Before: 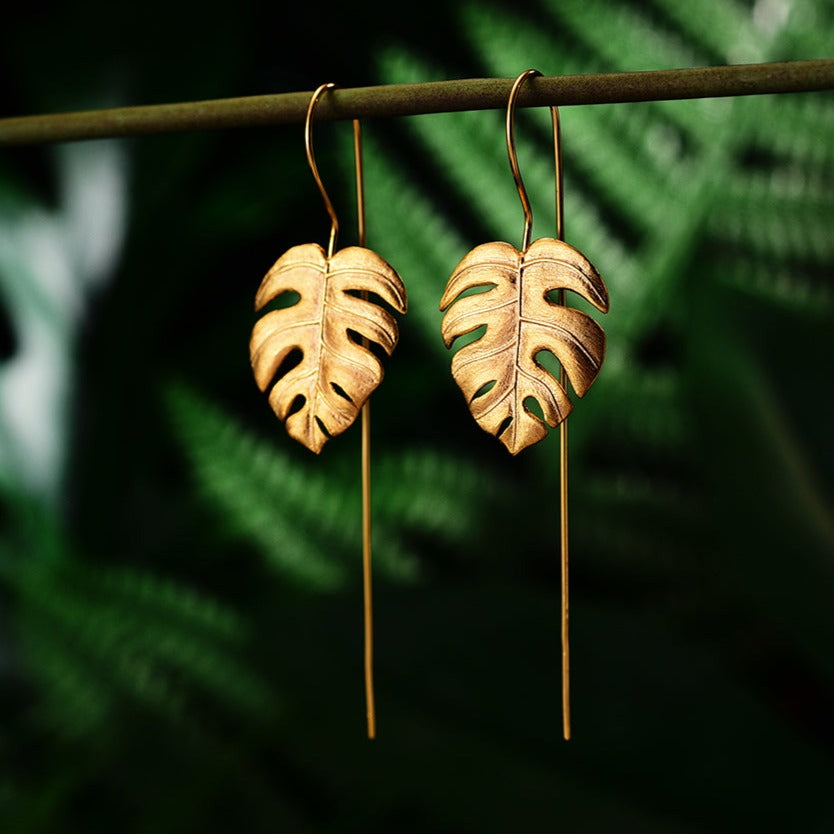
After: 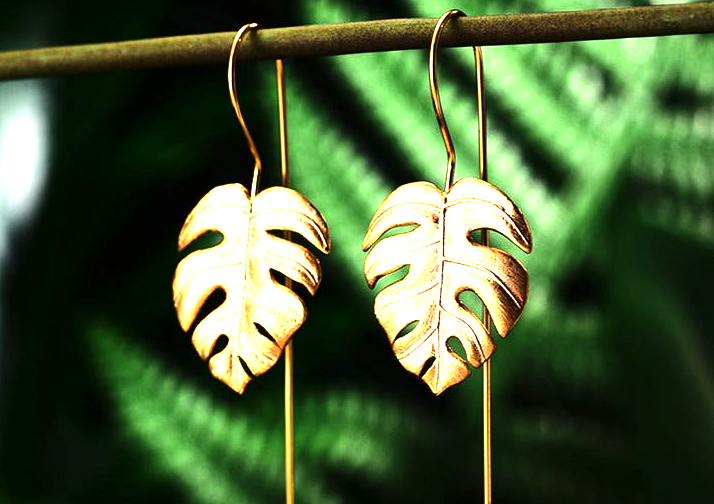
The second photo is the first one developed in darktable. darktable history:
exposure: exposure 1.223 EV, compensate highlight preservation false
tone equalizer: -8 EV -0.75 EV, -7 EV -0.7 EV, -6 EV -0.6 EV, -5 EV -0.4 EV, -3 EV 0.4 EV, -2 EV 0.6 EV, -1 EV 0.7 EV, +0 EV 0.75 EV, edges refinement/feathering 500, mask exposure compensation -1.57 EV, preserve details no
crop and rotate: left 9.345%, top 7.22%, right 4.982%, bottom 32.331%
